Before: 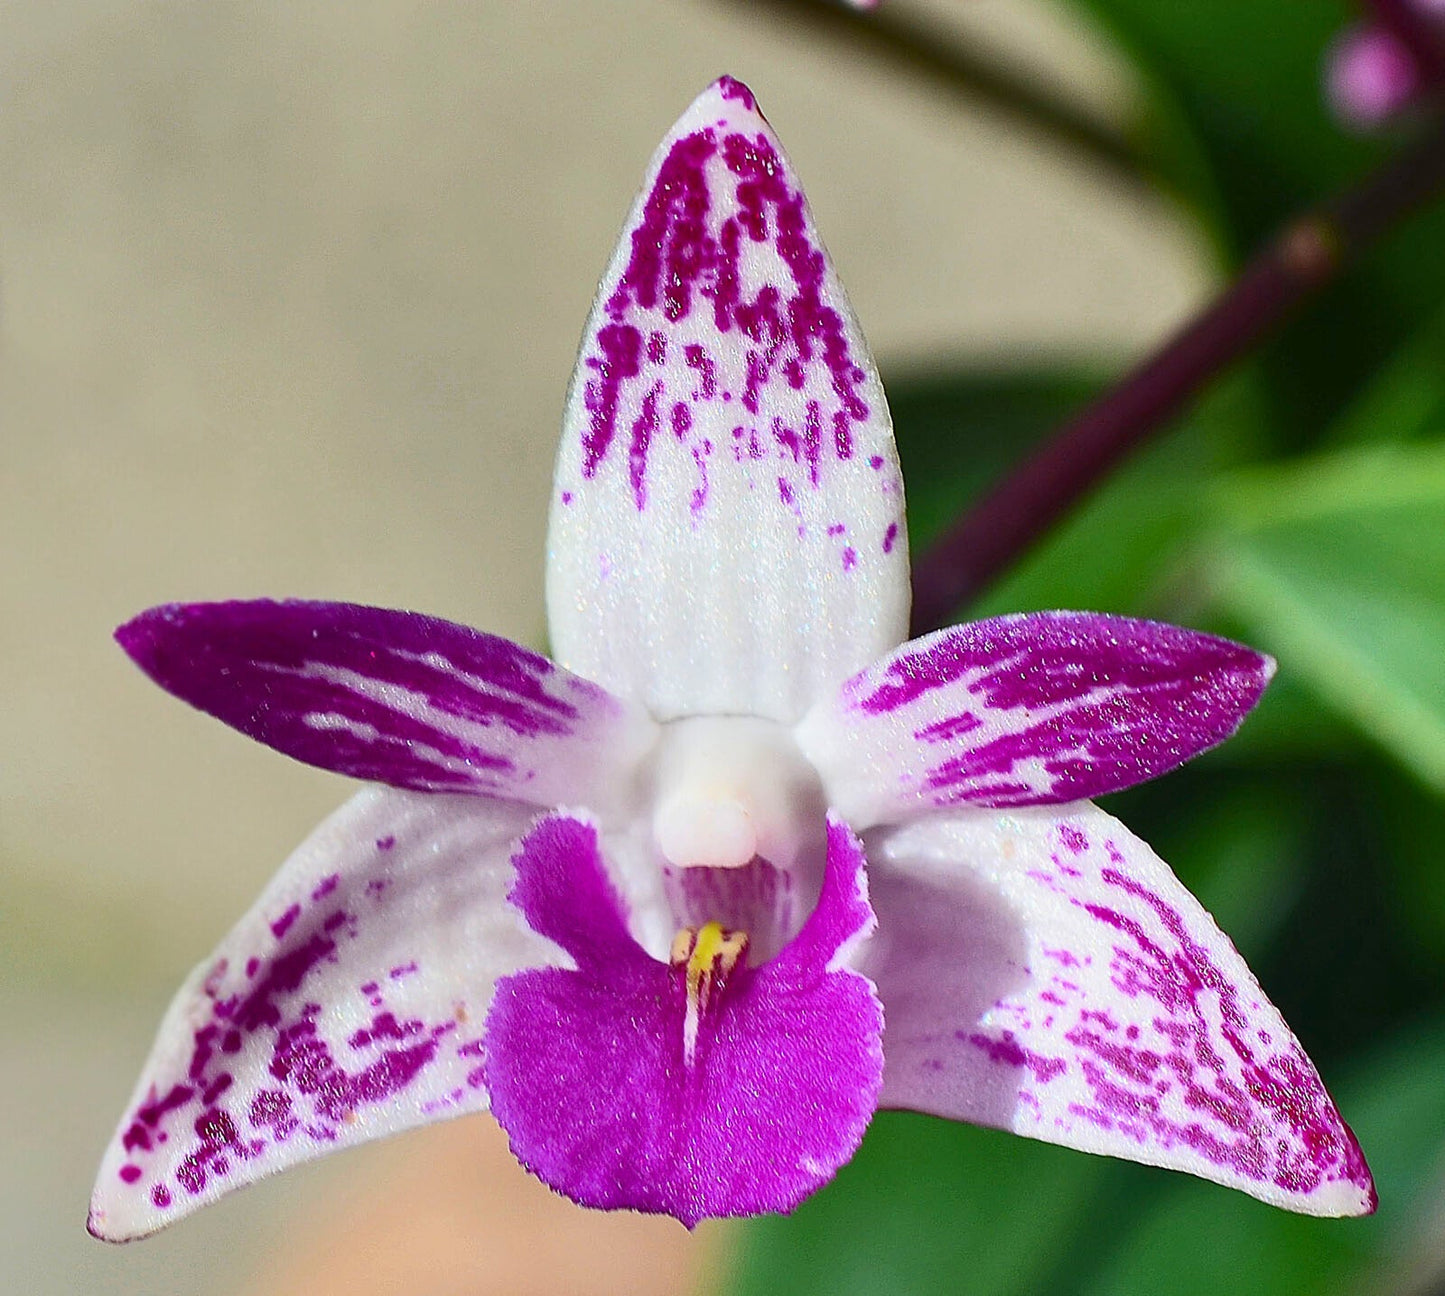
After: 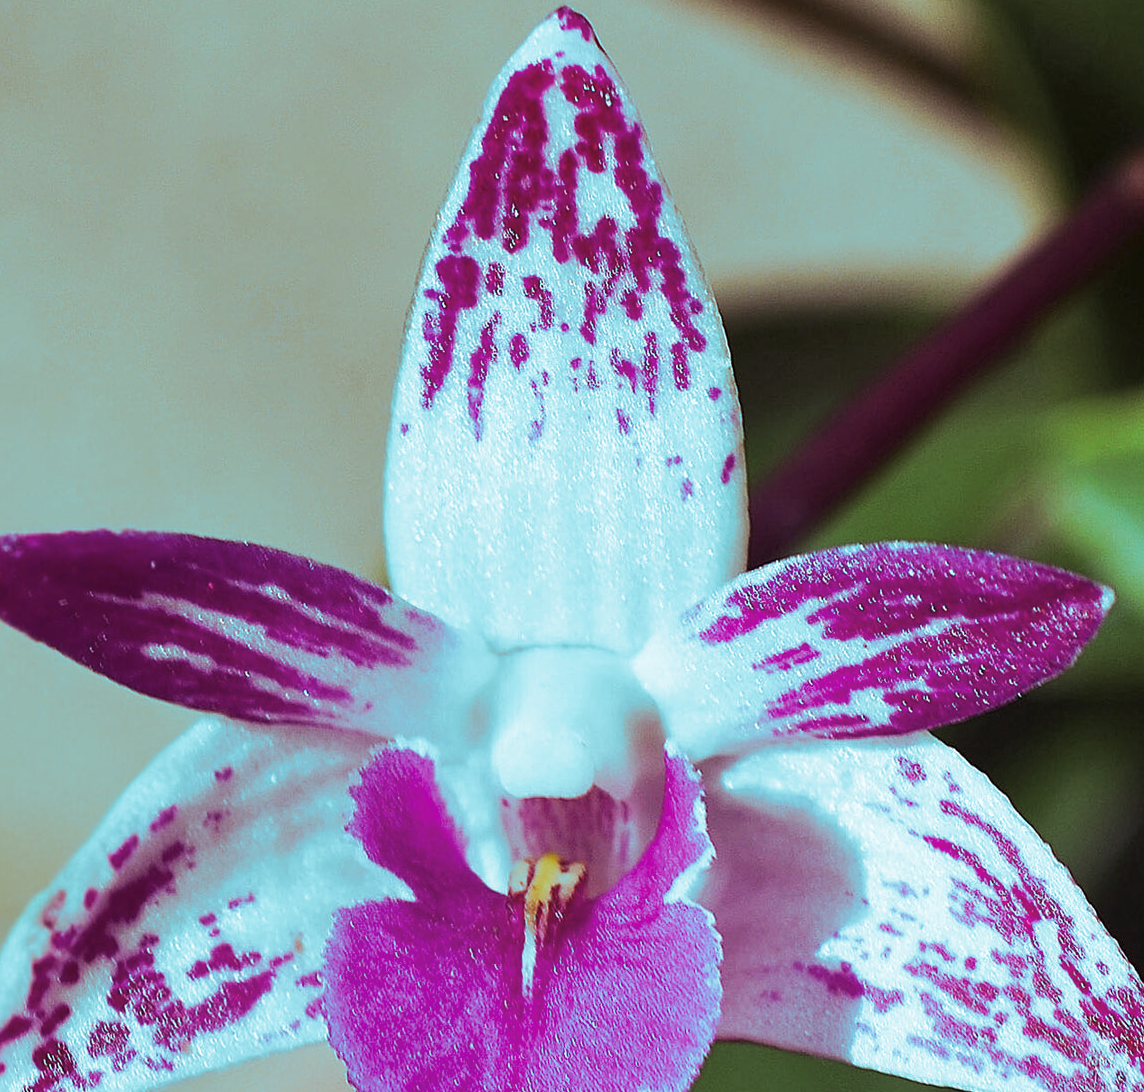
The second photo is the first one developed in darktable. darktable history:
crop: left 11.225%, top 5.381%, right 9.565%, bottom 10.314%
split-toning: shadows › hue 327.6°, highlights › hue 198°, highlights › saturation 0.55, balance -21.25, compress 0%
